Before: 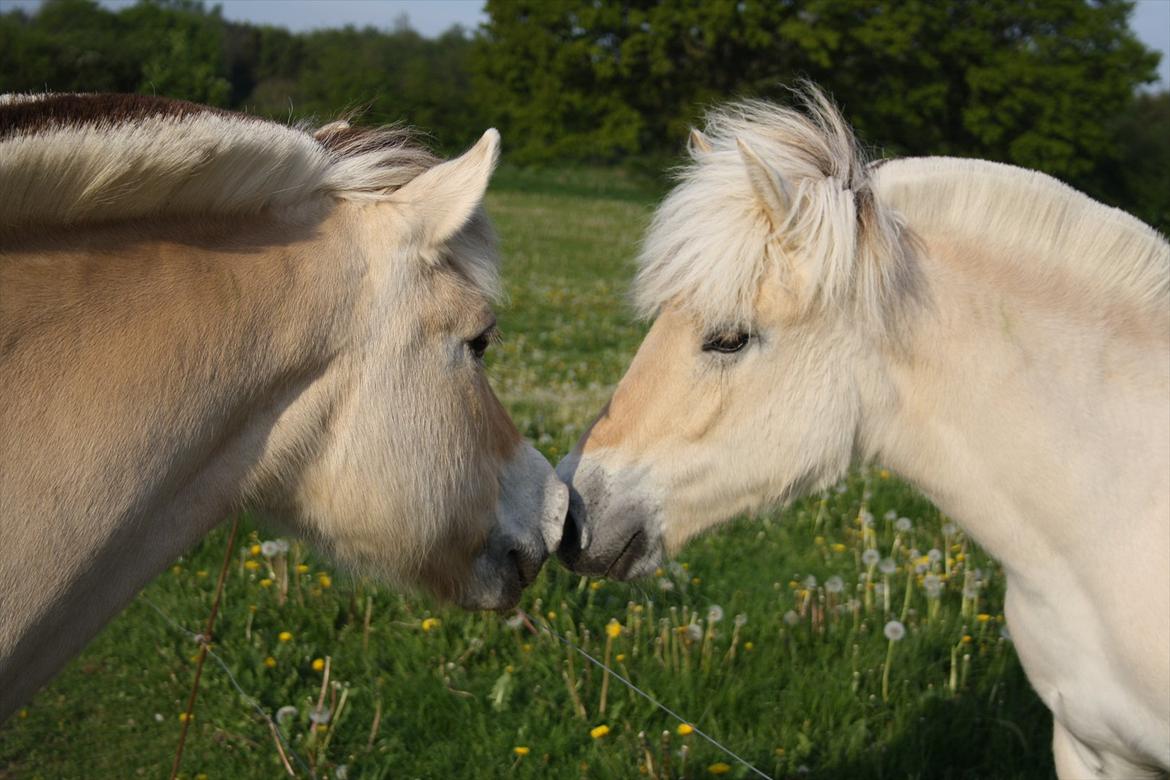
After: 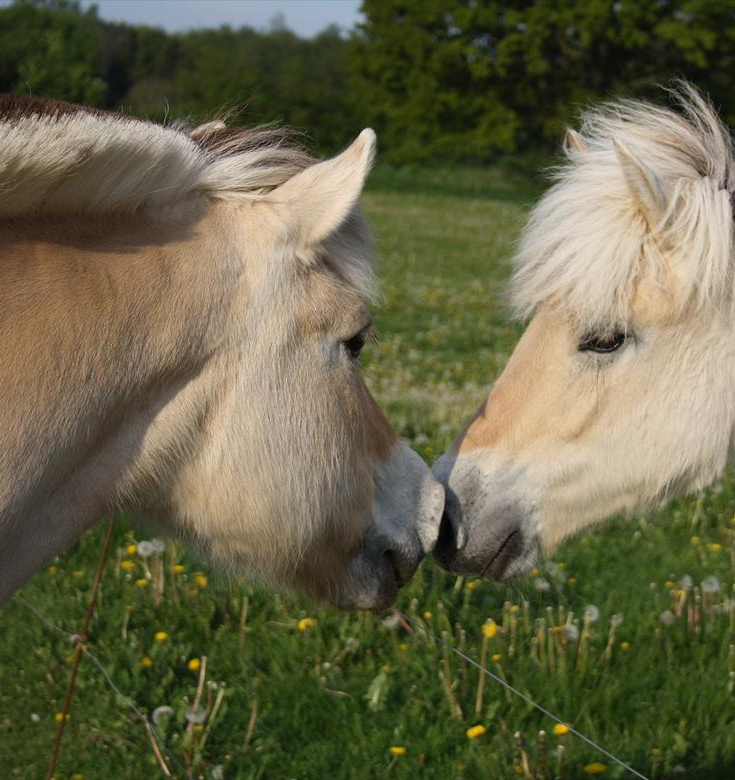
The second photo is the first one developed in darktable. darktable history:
exposure: compensate highlight preservation false
crop: left 10.644%, right 26.528%
